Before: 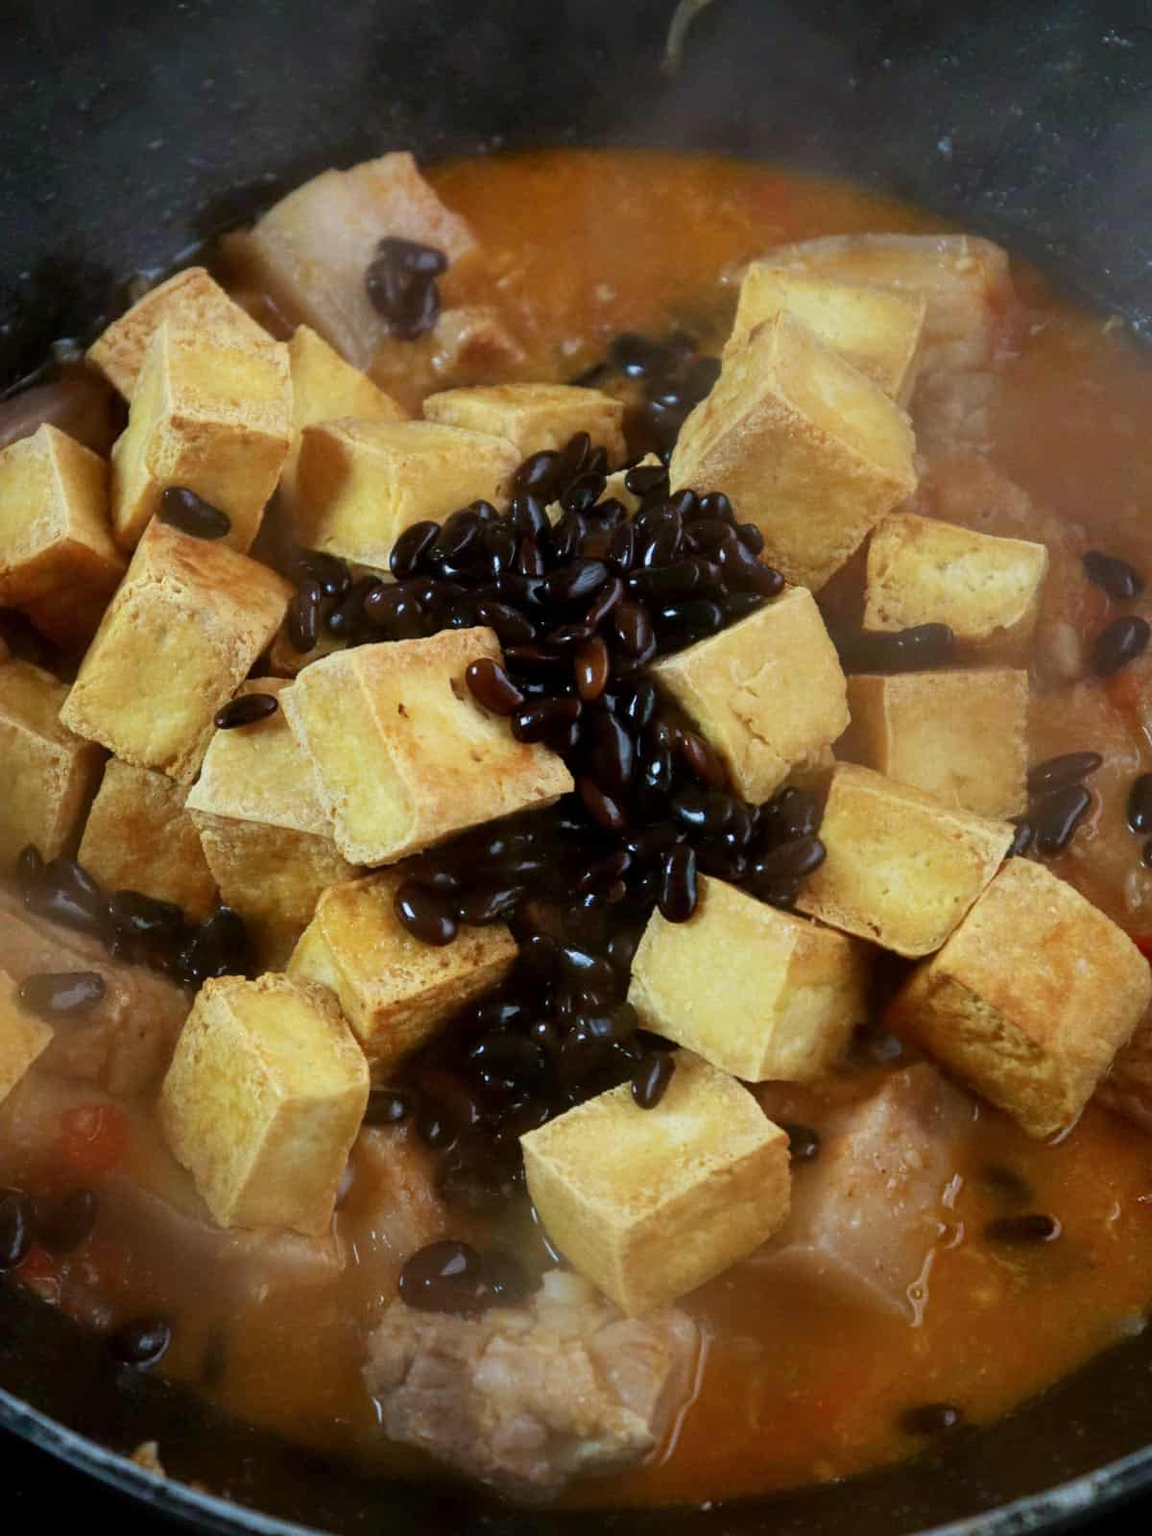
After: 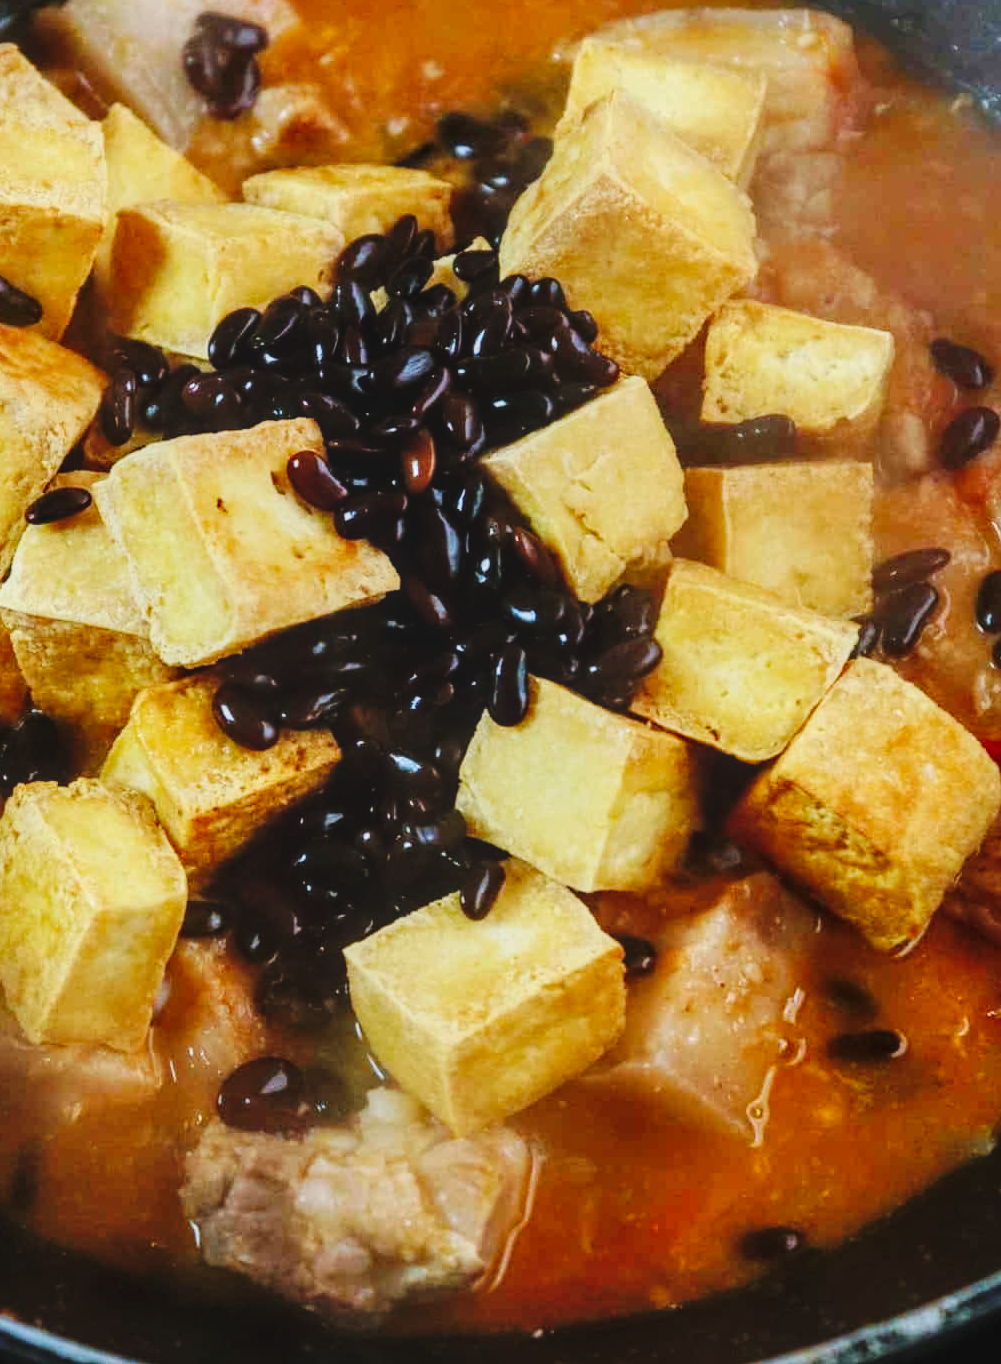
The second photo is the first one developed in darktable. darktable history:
contrast brightness saturation: contrast -0.093, brightness 0.049, saturation 0.079
crop: left 16.52%, top 14.702%
base curve: curves: ch0 [(0, 0) (0.036, 0.025) (0.121, 0.166) (0.206, 0.329) (0.605, 0.79) (1, 1)], preserve colors none
local contrast: detail 130%
